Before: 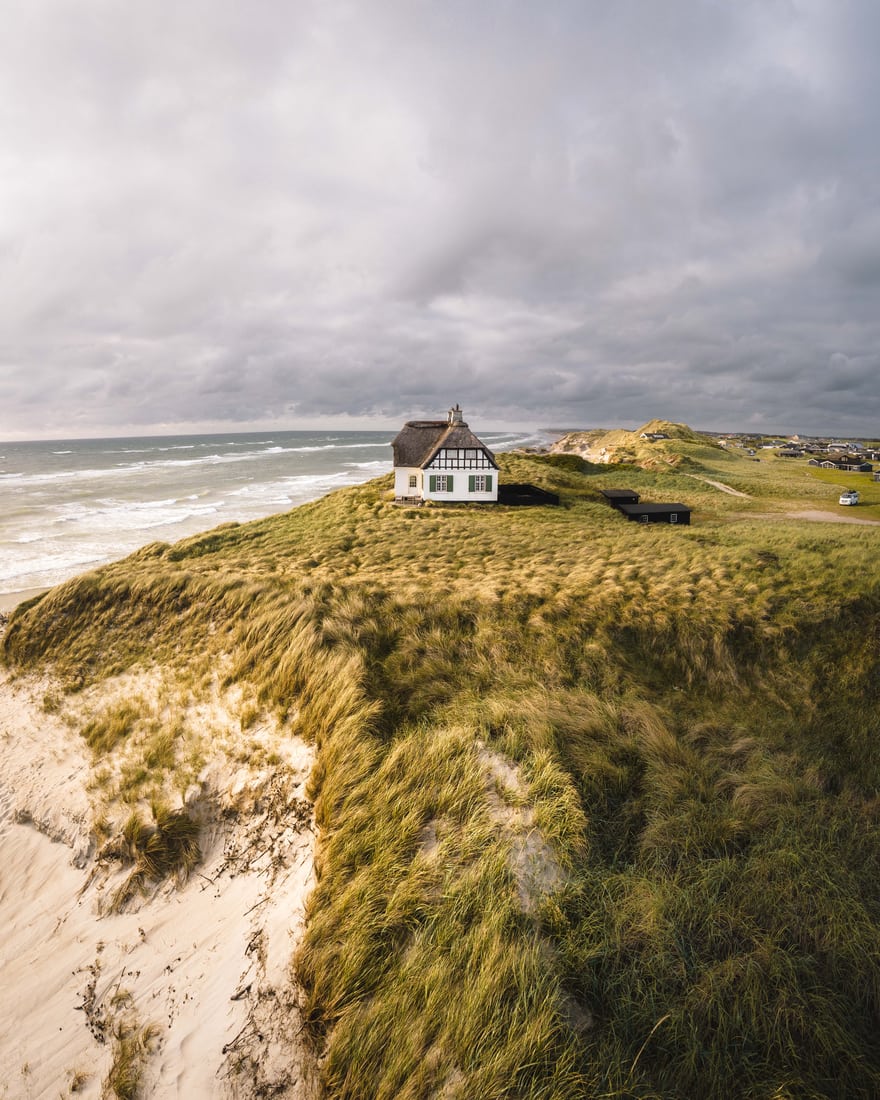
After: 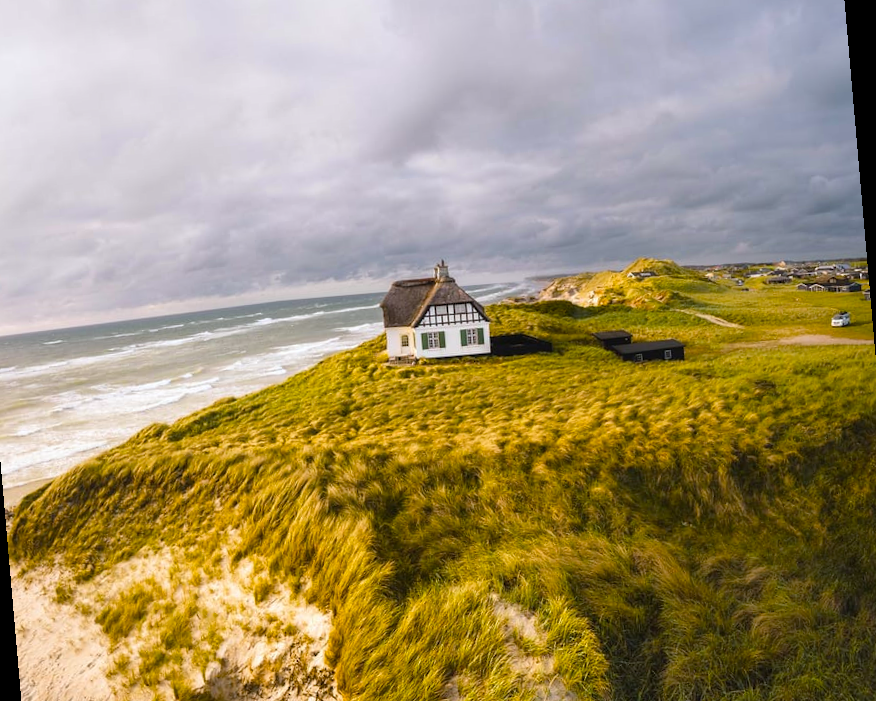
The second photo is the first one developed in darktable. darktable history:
color balance rgb: linear chroma grading › global chroma 15%, perceptual saturation grading › global saturation 30%
rotate and perspective: rotation -5°, crop left 0.05, crop right 0.952, crop top 0.11, crop bottom 0.89
crop: top 5.667%, bottom 17.637%
white balance: red 0.988, blue 1.017
